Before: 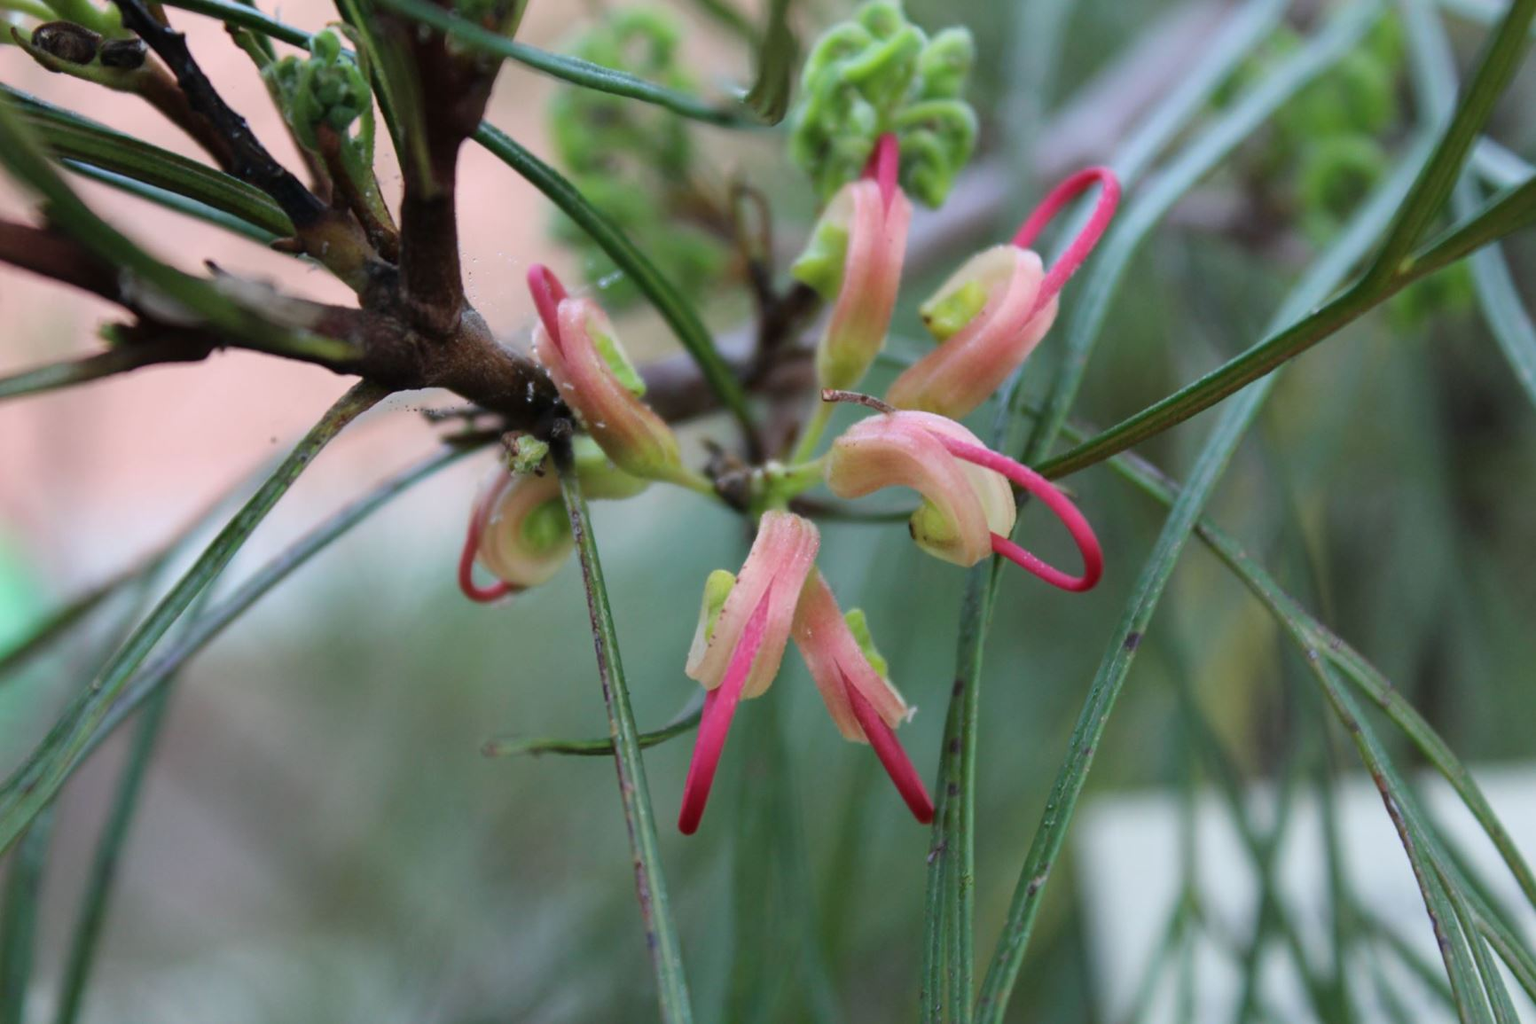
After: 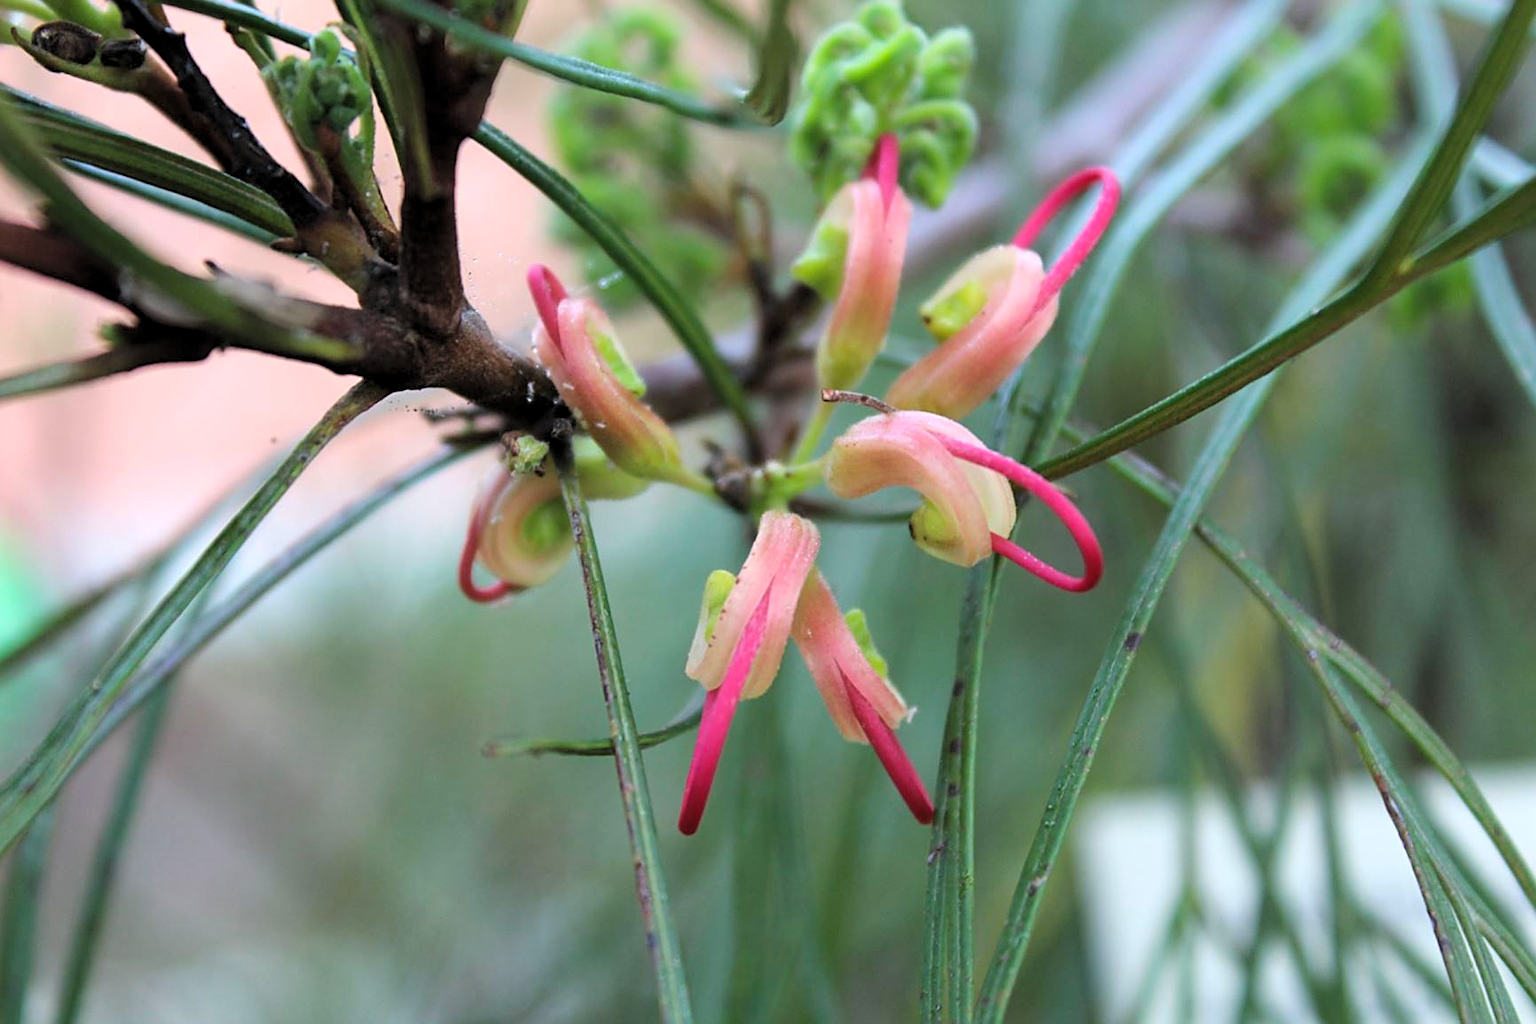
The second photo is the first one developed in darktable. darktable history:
contrast brightness saturation: brightness 0.095, saturation 0.193
exposure: exposure -0.002 EV, compensate highlight preservation false
sharpen: on, module defaults
levels: levels [0.062, 0.494, 0.925]
